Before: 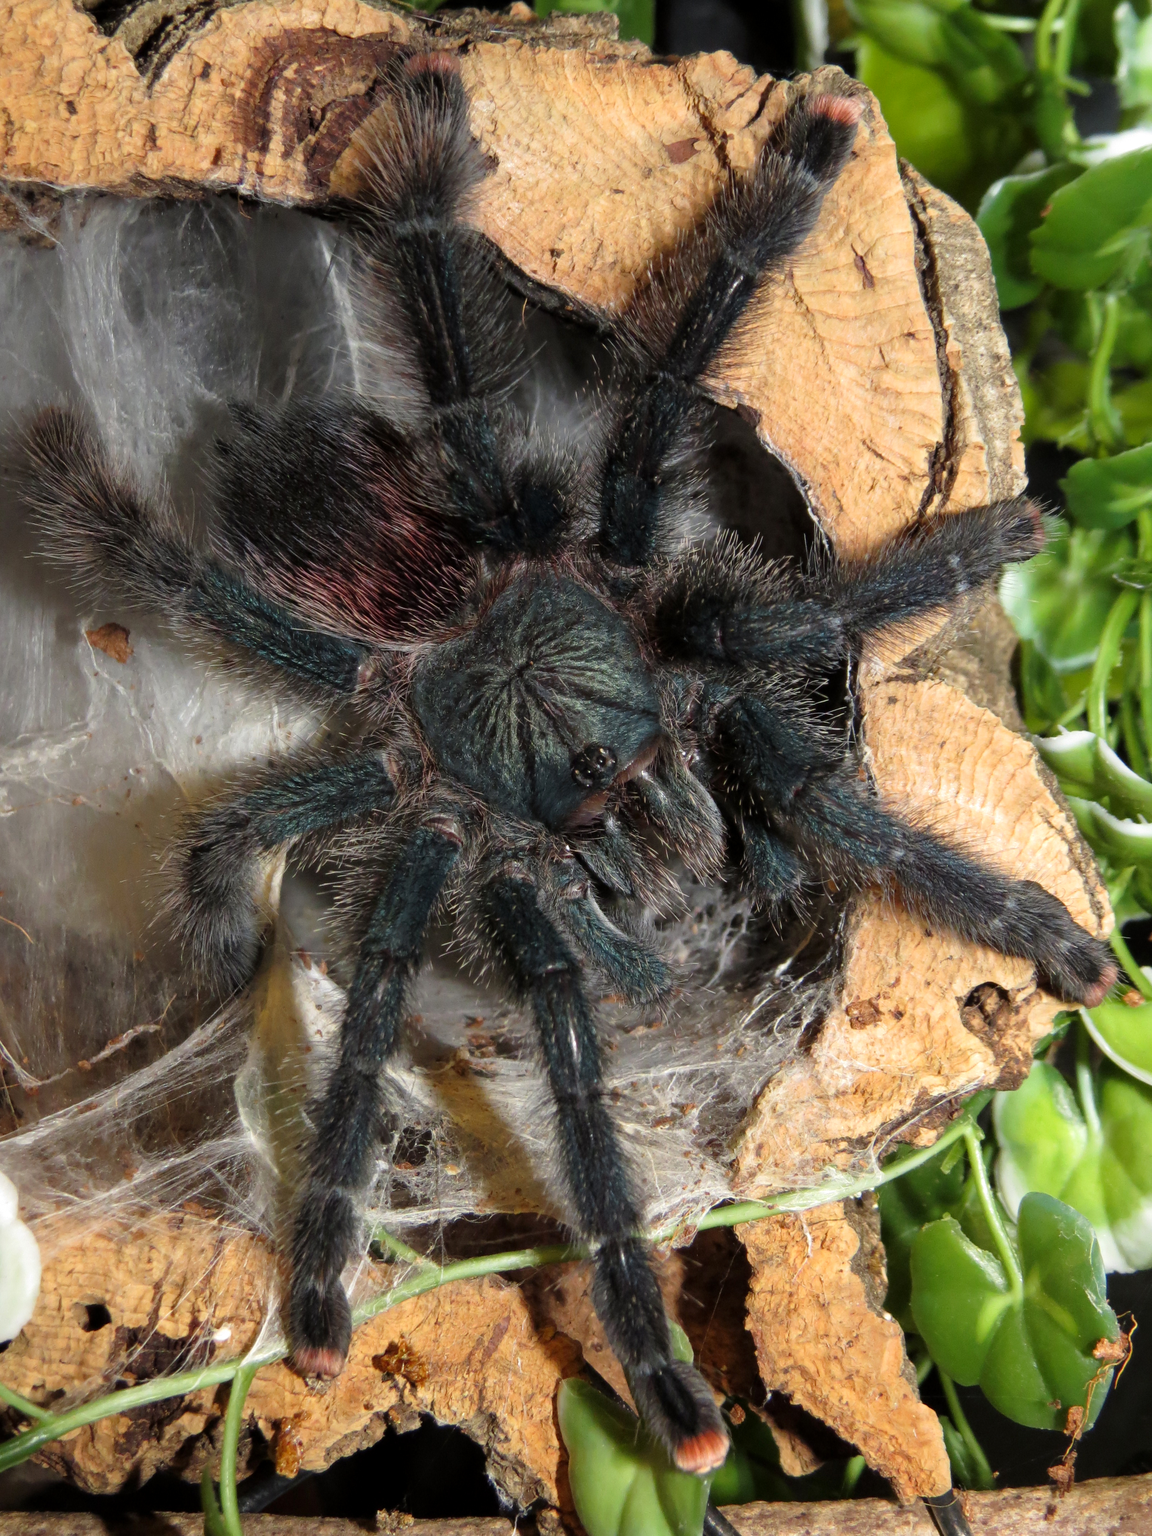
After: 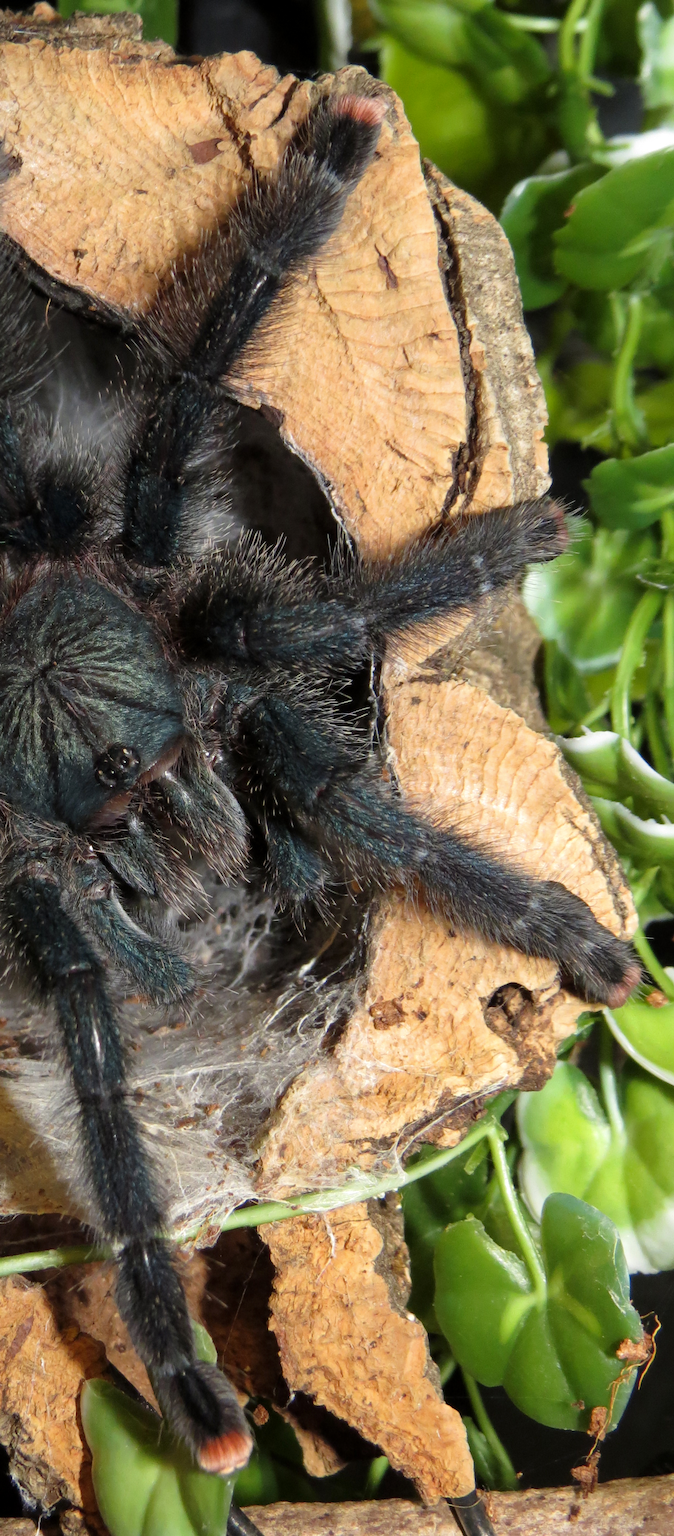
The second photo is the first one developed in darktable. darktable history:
crop: left 41.402%
color zones: curves: ch0 [(0.068, 0.464) (0.25, 0.5) (0.48, 0.508) (0.75, 0.536) (0.886, 0.476) (0.967, 0.456)]; ch1 [(0.066, 0.456) (0.25, 0.5) (0.616, 0.508) (0.746, 0.56) (0.934, 0.444)]
